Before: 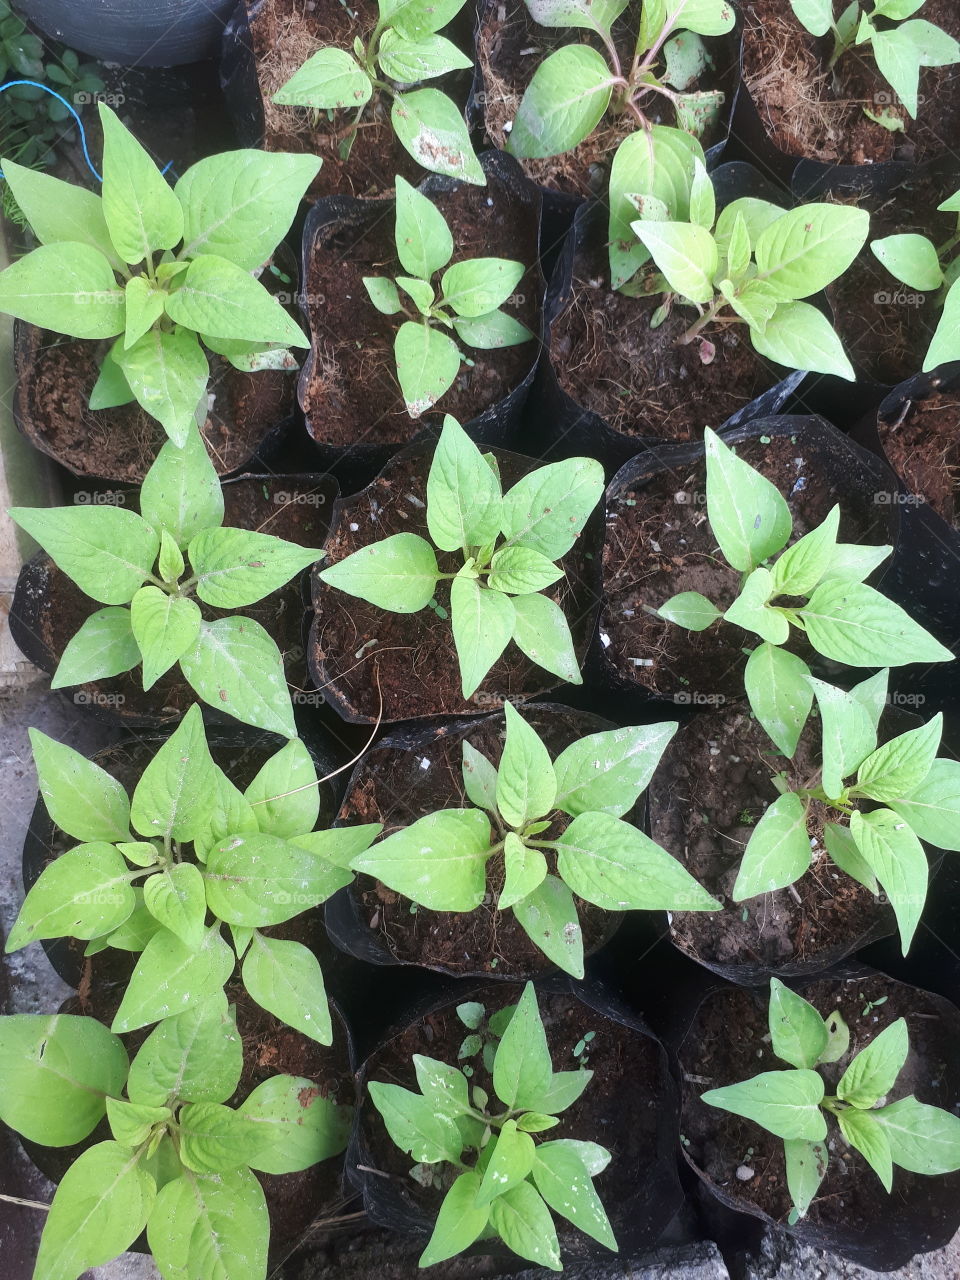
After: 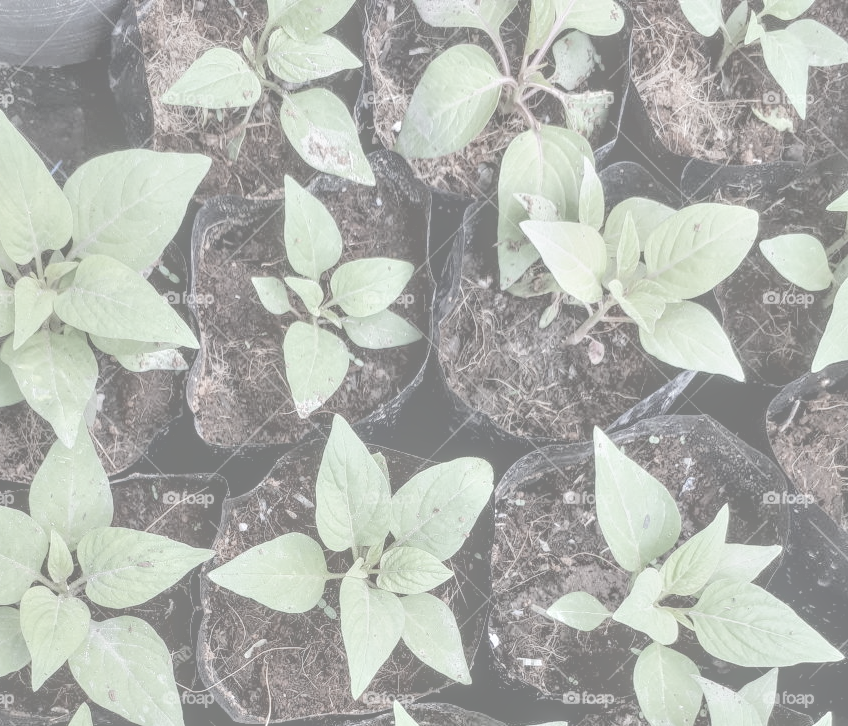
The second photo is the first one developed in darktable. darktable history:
contrast equalizer: y [[0.6 ×6], [0.55 ×6], [0 ×6], [0 ×6], [0 ×6]]
exposure: black level correction 0.006, exposure -0.224 EV, compensate highlight preservation false
contrast brightness saturation: contrast -0.335, brightness 0.744, saturation -0.774
crop and rotate: left 11.614%, bottom 43.246%
local contrast: highlights 66%, shadows 33%, detail 167%, midtone range 0.2
